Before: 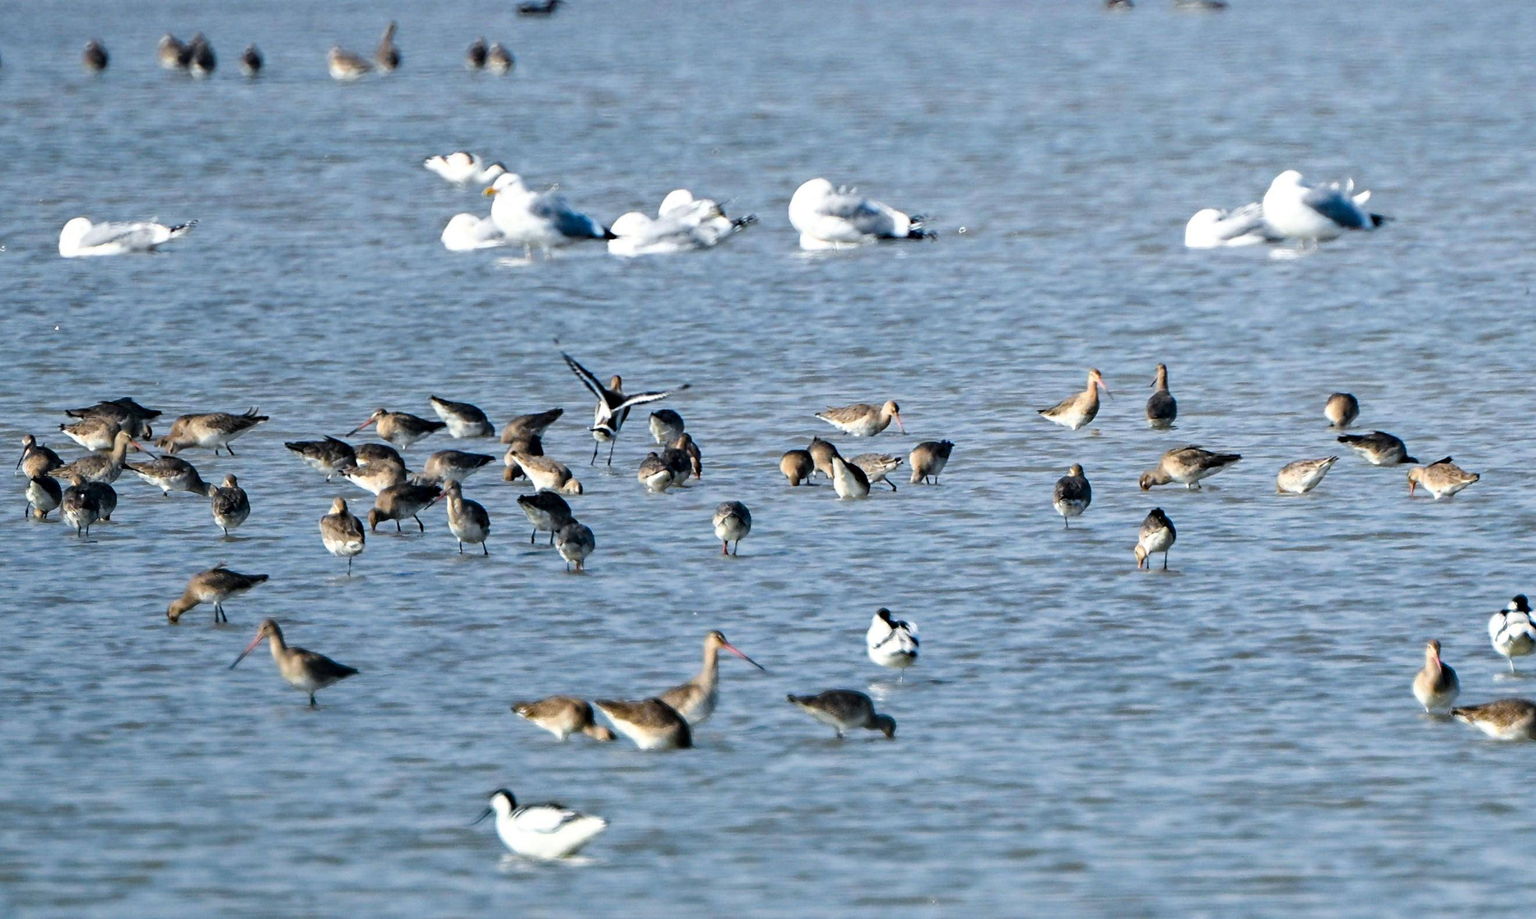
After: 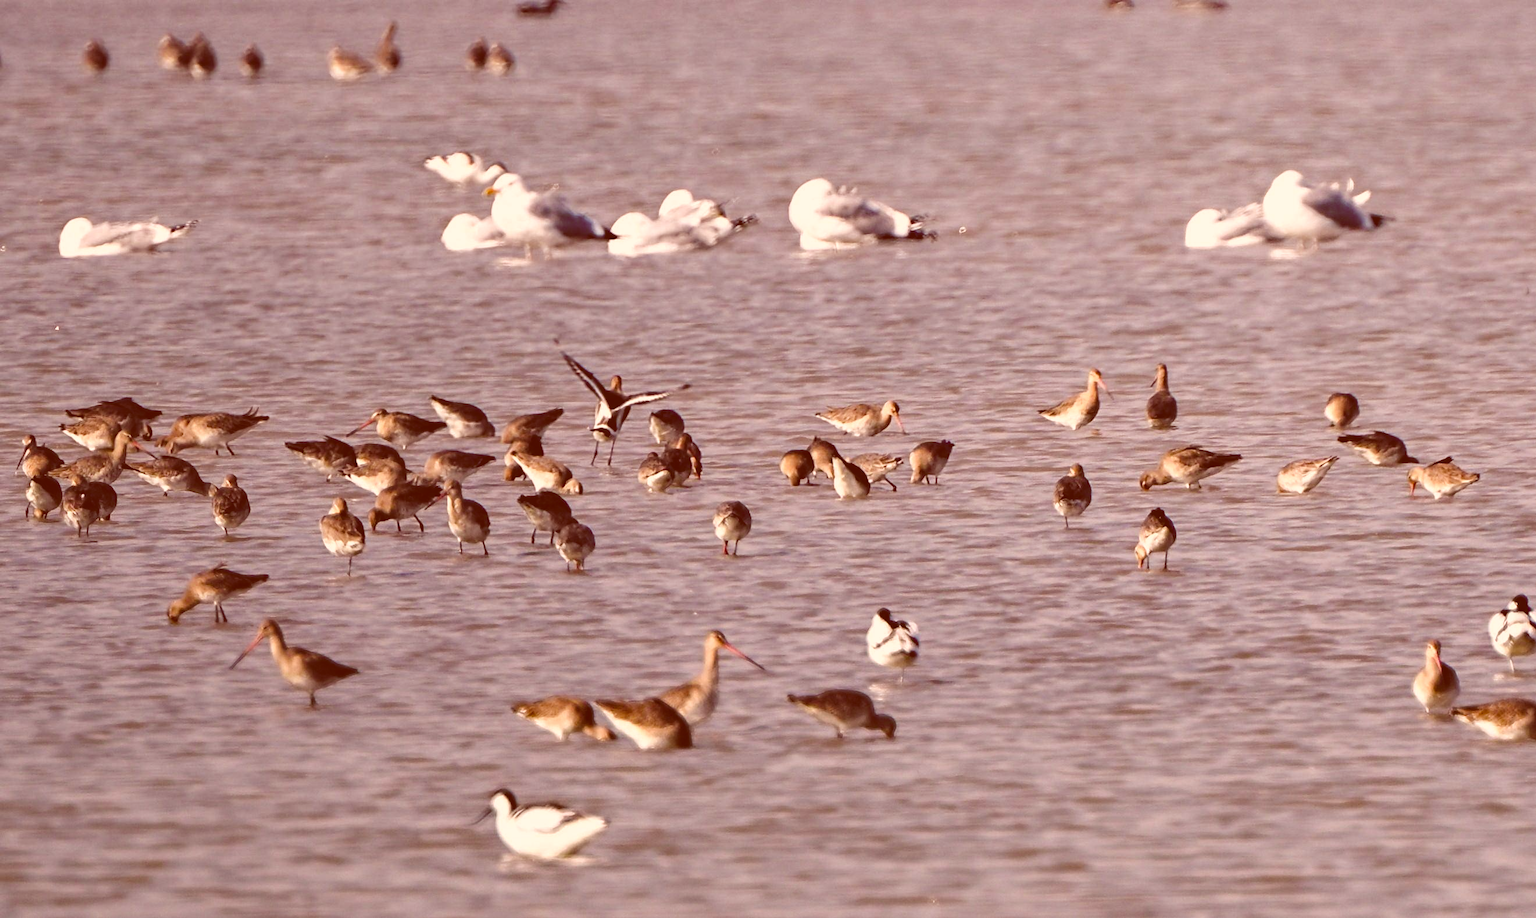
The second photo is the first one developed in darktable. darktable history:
color balance rgb: shadows lift › chroma 2%, shadows lift › hue 247.2°, power › chroma 0.3%, power › hue 25.2°, highlights gain › chroma 3%, highlights gain › hue 60°, global offset › luminance 2%, perceptual saturation grading › global saturation 20%, perceptual saturation grading › highlights -20%, perceptual saturation grading › shadows 30%
color correction: highlights a* 9.03, highlights b* 8.71, shadows a* 40, shadows b* 40, saturation 0.8
